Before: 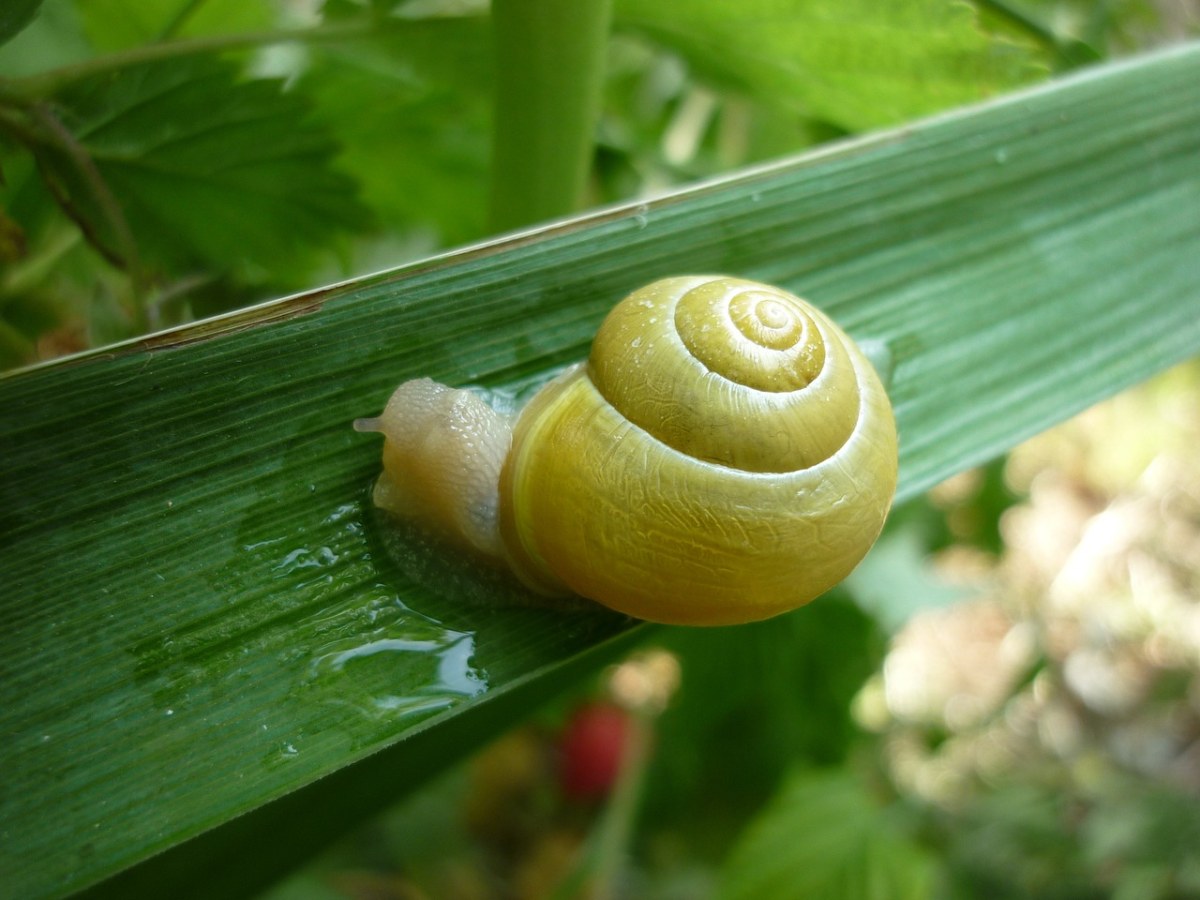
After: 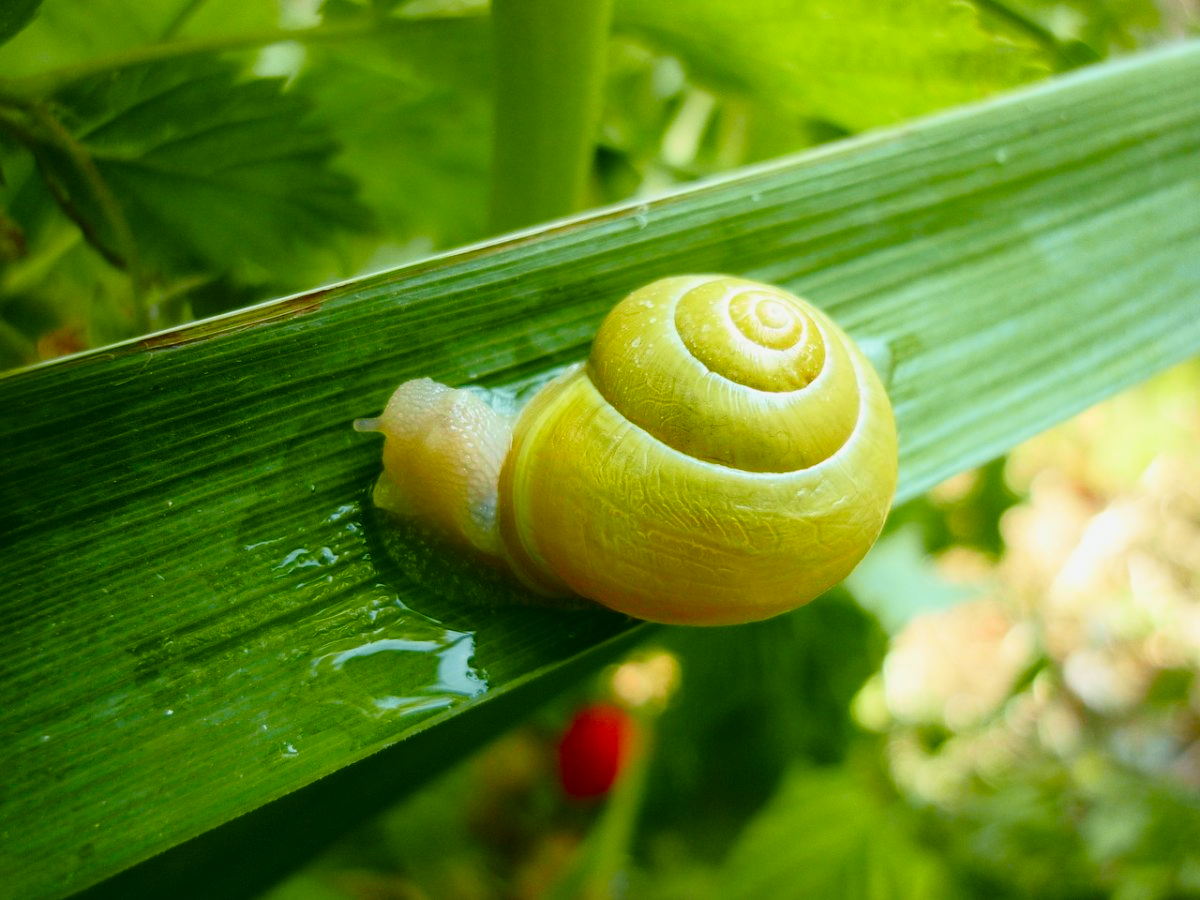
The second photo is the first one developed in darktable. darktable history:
color balance rgb: shadows lift › chroma 1.005%, shadows lift › hue 242.79°, perceptual saturation grading › global saturation 20%, perceptual saturation grading › highlights -25.31%, perceptual saturation grading › shadows 49.301%, perceptual brilliance grading › global brilliance 2.021%, perceptual brilliance grading › highlights -3.739%
tone curve: curves: ch0 [(0, 0.012) (0.144, 0.137) (0.326, 0.386) (0.489, 0.573) (0.656, 0.763) (0.849, 0.902) (1, 0.974)]; ch1 [(0, 0) (0.366, 0.367) (0.475, 0.453) (0.494, 0.493) (0.504, 0.497) (0.544, 0.579) (0.562, 0.619) (0.622, 0.694) (1, 1)]; ch2 [(0, 0) (0.333, 0.346) (0.375, 0.375) (0.424, 0.43) (0.476, 0.492) (0.502, 0.503) (0.533, 0.541) (0.572, 0.615) (0.605, 0.656) (0.641, 0.709) (1, 1)], color space Lab, independent channels, preserve colors none
